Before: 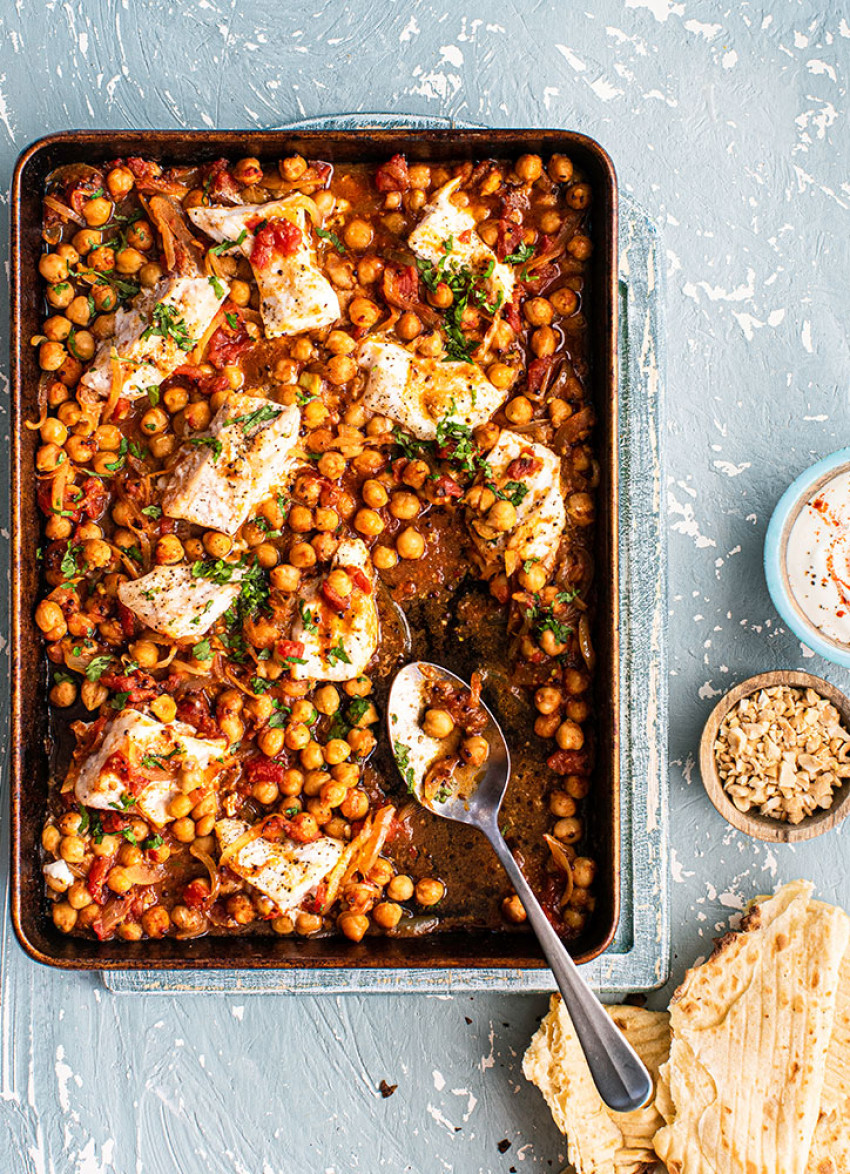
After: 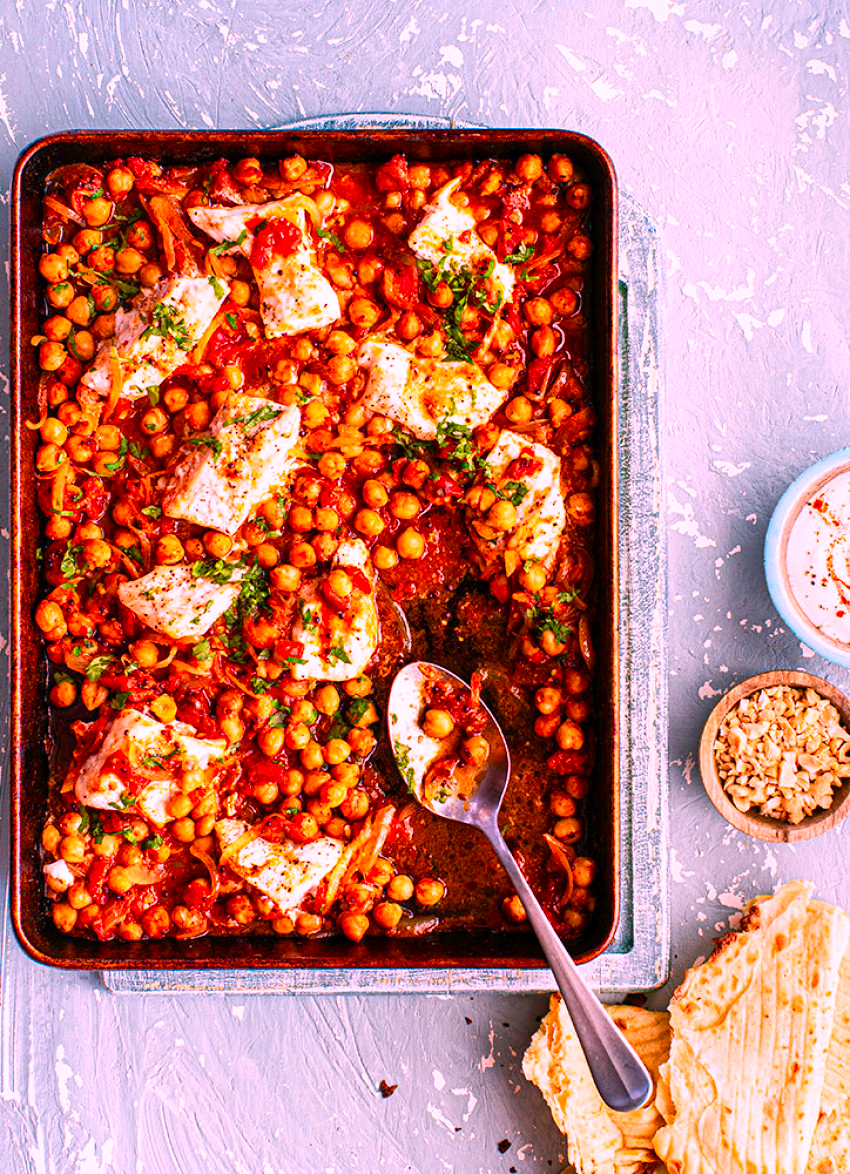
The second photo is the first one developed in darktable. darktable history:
color balance rgb: perceptual saturation grading › global saturation 20%, perceptual saturation grading › highlights -25%, perceptual saturation grading › shadows 25%
color correction: saturation 1.32
white balance: red 1.188, blue 1.11
